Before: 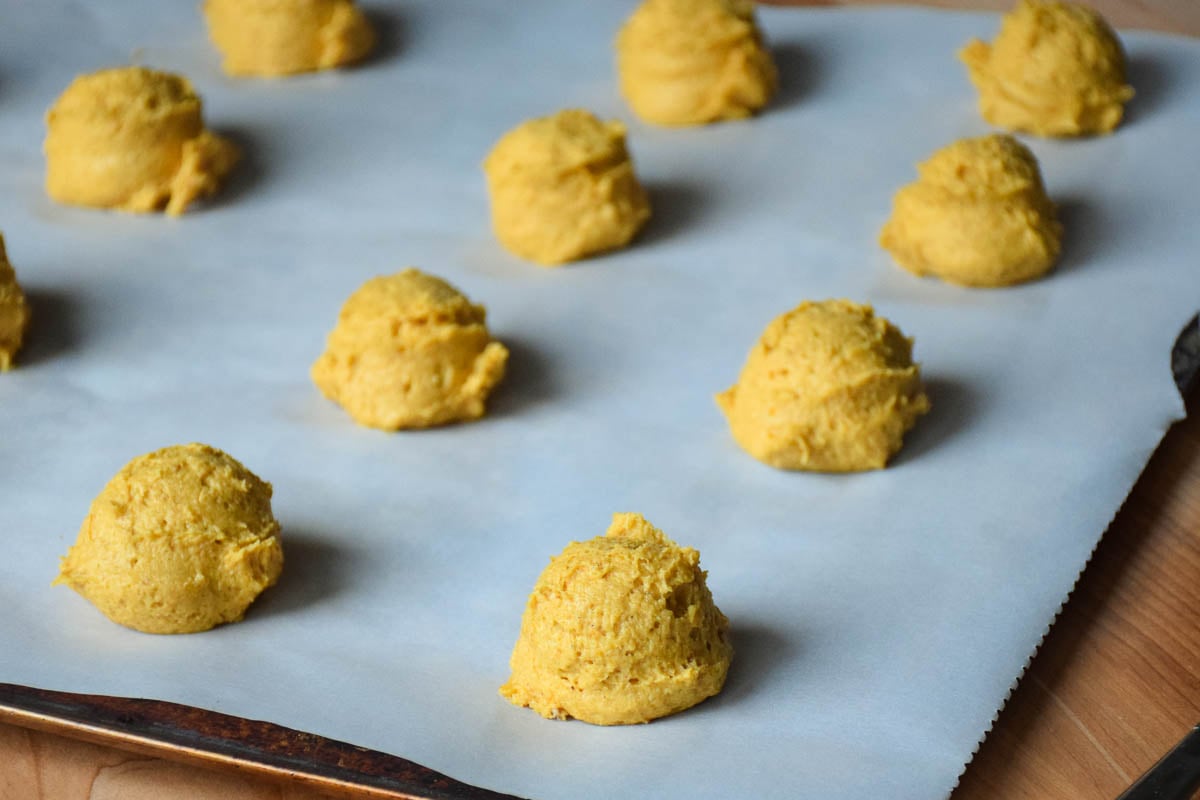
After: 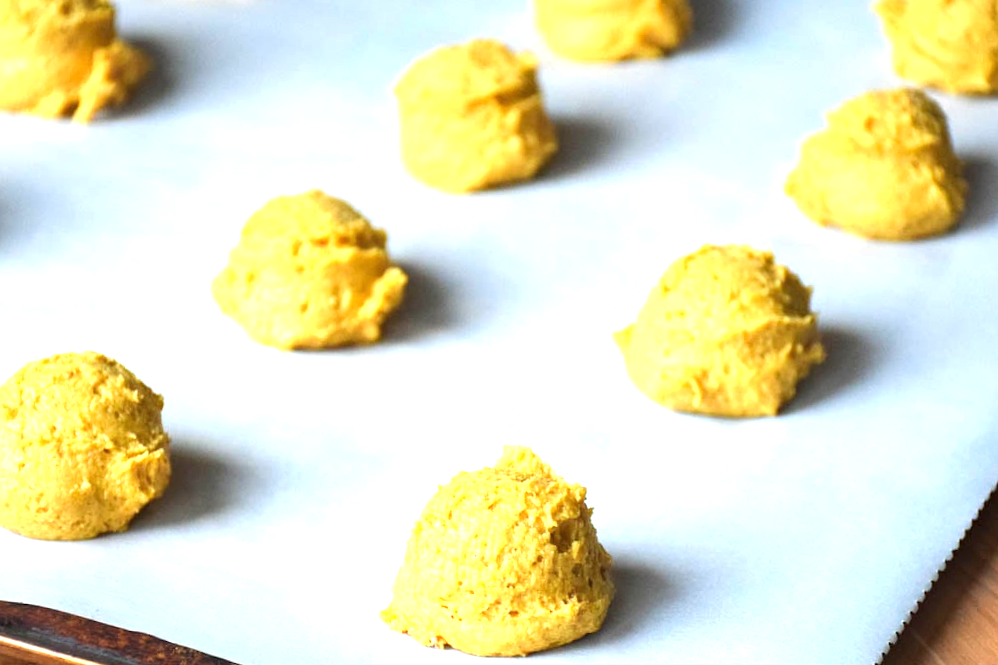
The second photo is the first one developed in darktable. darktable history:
crop and rotate: angle -3.27°, left 5.211%, top 5.211%, right 4.607%, bottom 4.607%
exposure: black level correction 0, exposure 1.3 EV, compensate highlight preservation false
white balance: red 1.009, blue 1.027
